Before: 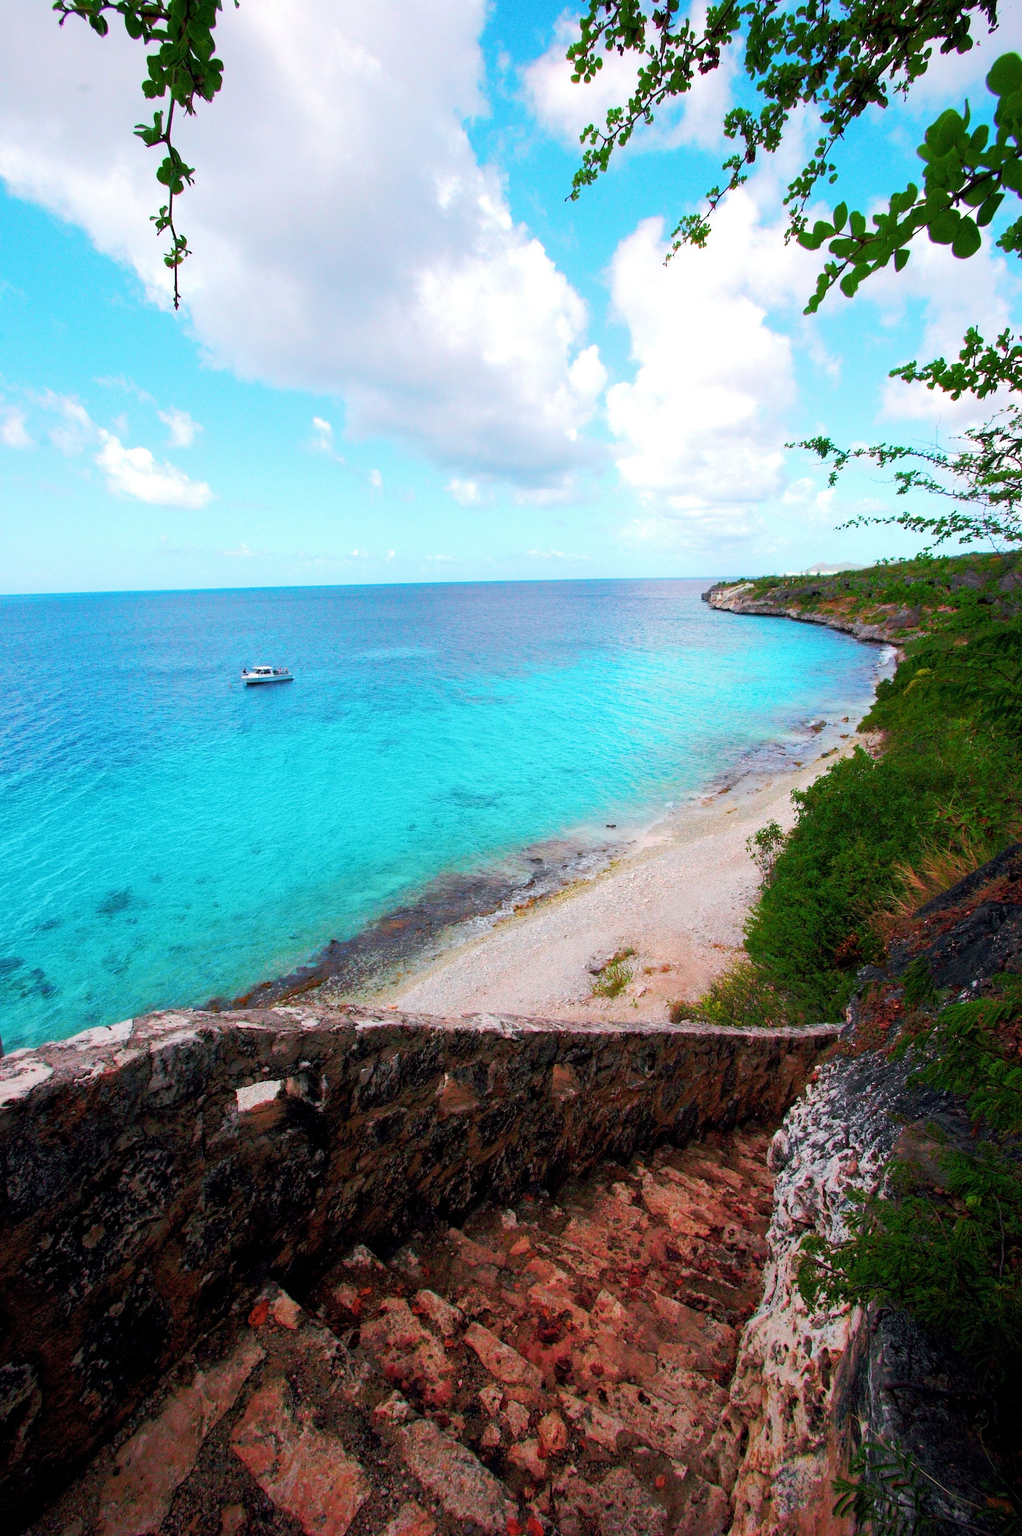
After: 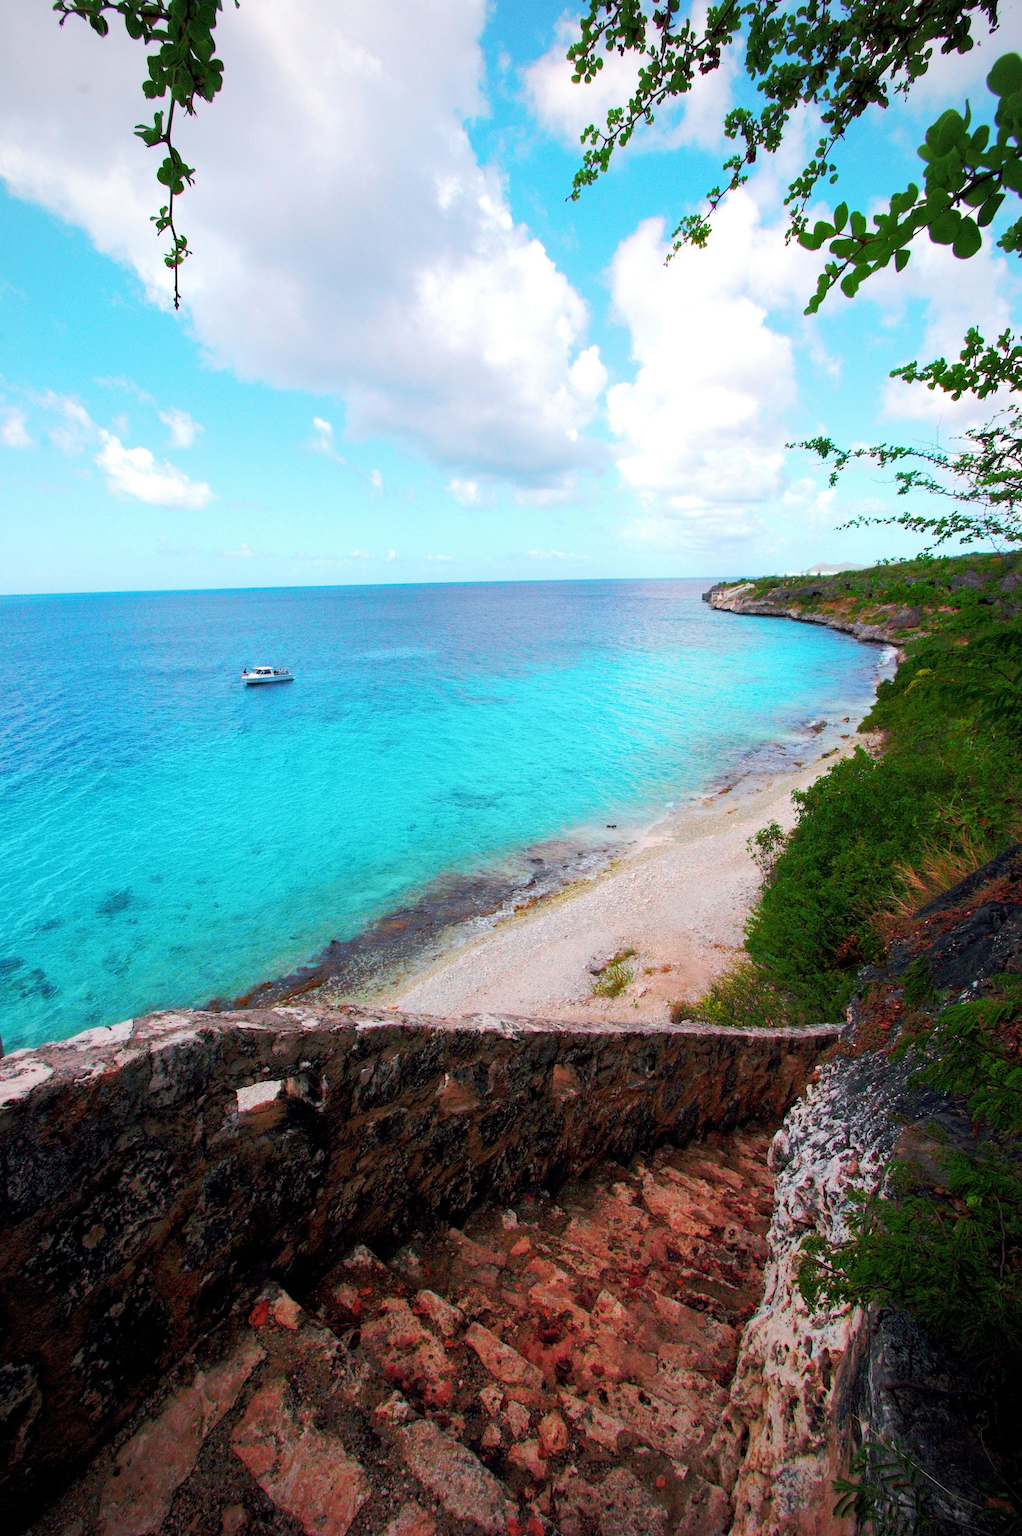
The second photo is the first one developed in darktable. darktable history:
vignetting: fall-off radius 82.15%, brightness -0.271
